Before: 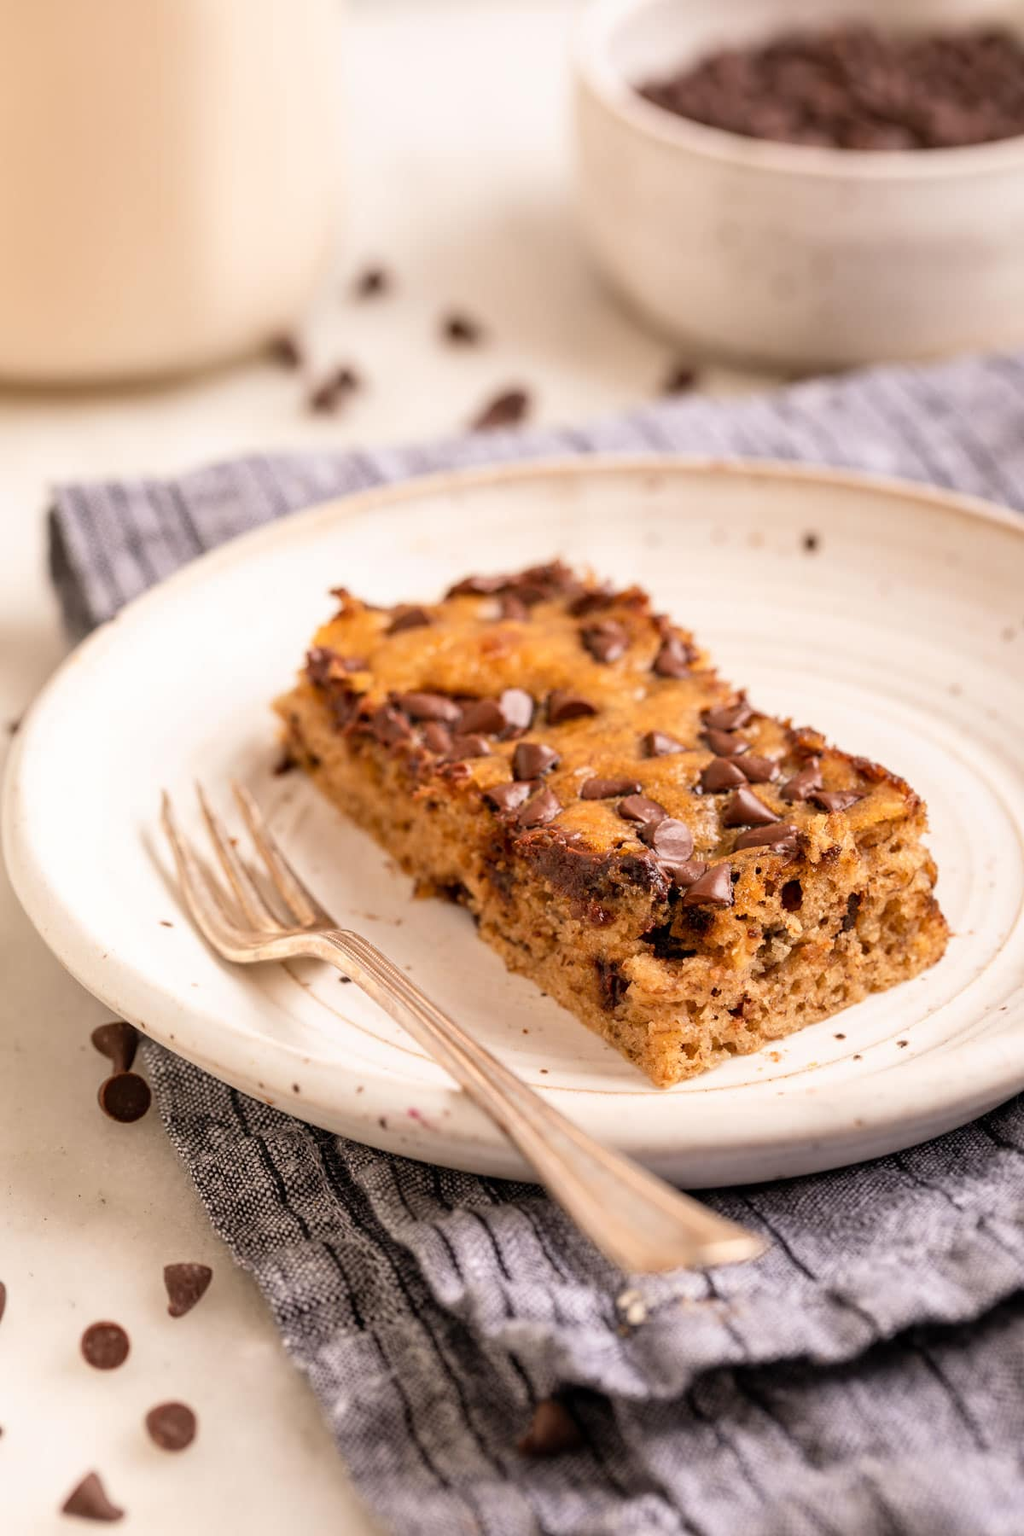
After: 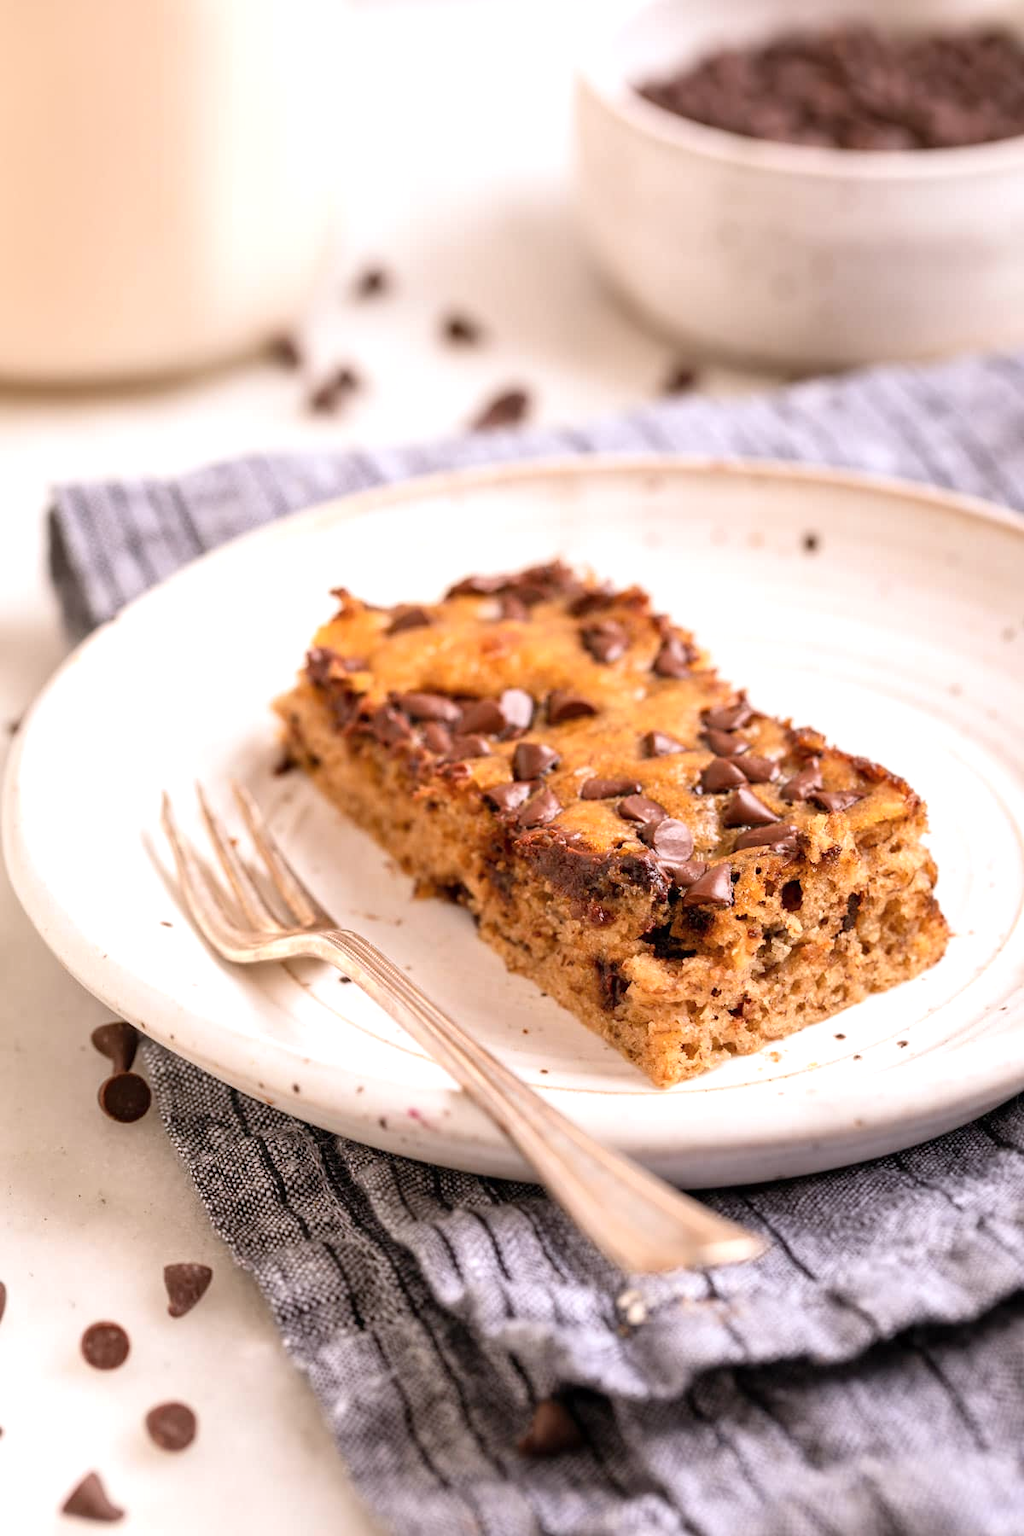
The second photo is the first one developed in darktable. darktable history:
color correction: highlights a* -0.148, highlights b* -6, shadows a* -0.134, shadows b* -0.076
exposure: exposure 0.299 EV, compensate highlight preservation false
